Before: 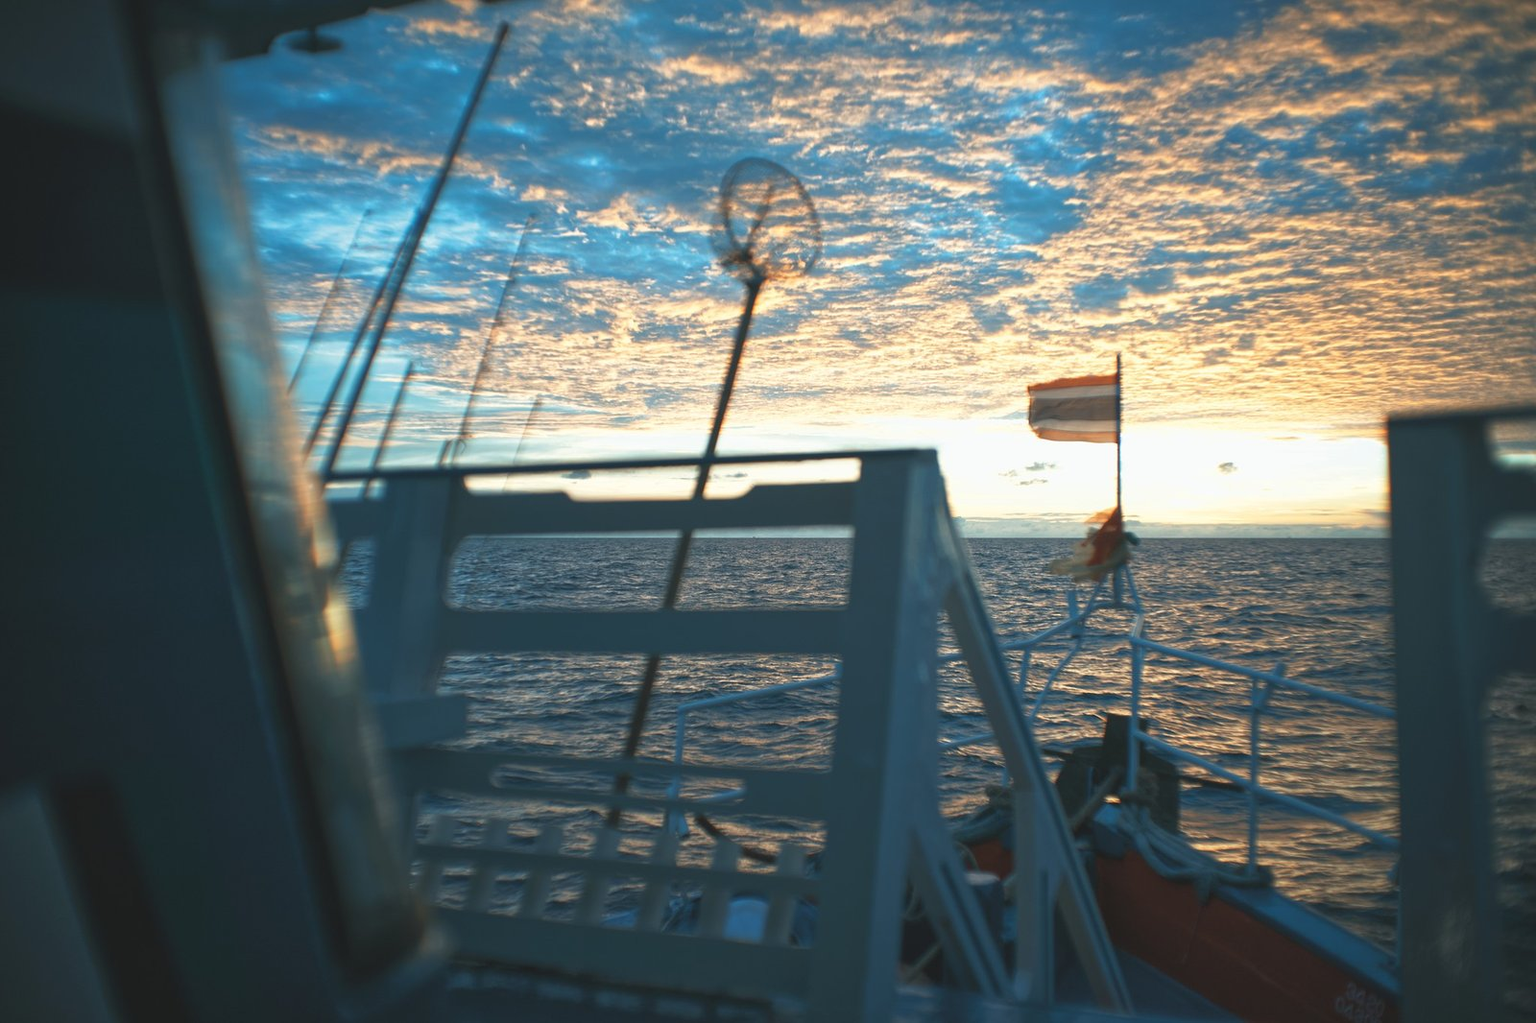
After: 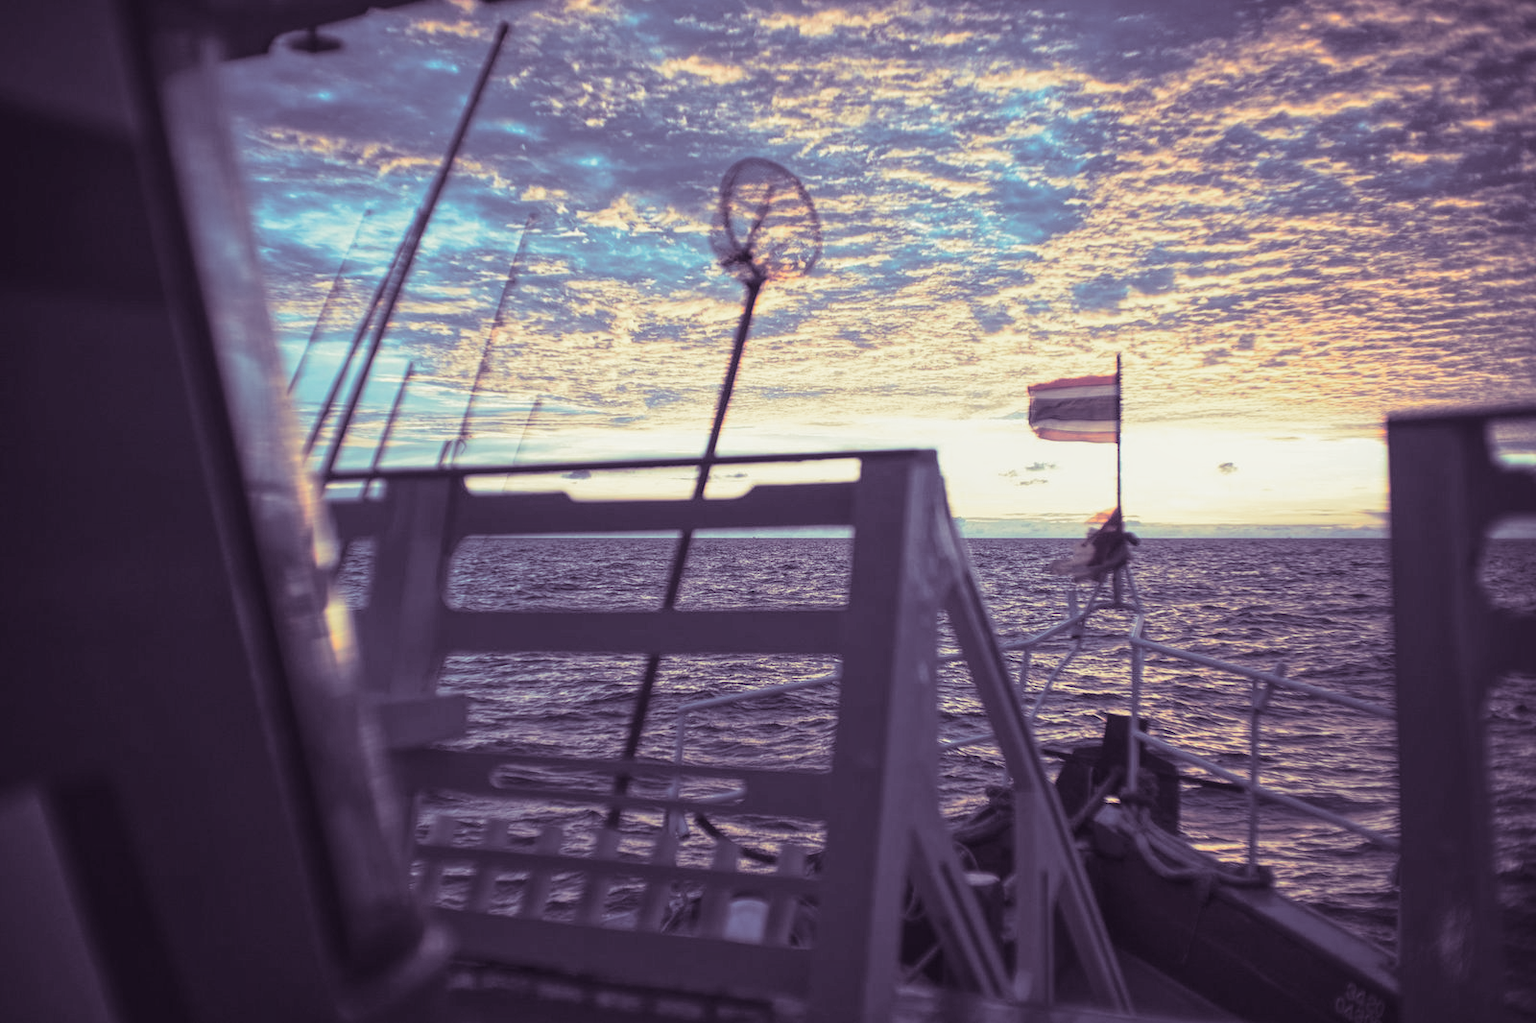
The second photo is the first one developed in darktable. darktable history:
color balance rgb: perceptual saturation grading › global saturation -0.31%, global vibrance -8%, contrast -13%, saturation formula JzAzBz (2021)
local contrast: highlights 99%, shadows 86%, detail 160%, midtone range 0.2
tone curve: curves: ch0 [(0.003, 0) (0.066, 0.031) (0.163, 0.112) (0.264, 0.238) (0.395, 0.421) (0.517, 0.56) (0.684, 0.734) (0.791, 0.814) (1, 1)]; ch1 [(0, 0) (0.164, 0.115) (0.337, 0.332) (0.39, 0.398) (0.464, 0.461) (0.501, 0.5) (0.507, 0.5) (0.534, 0.532) (0.577, 0.59) (0.652, 0.681) (0.733, 0.749) (0.811, 0.796) (1, 1)]; ch2 [(0, 0) (0.337, 0.382) (0.464, 0.476) (0.501, 0.502) (0.527, 0.54) (0.551, 0.565) (0.6, 0.59) (0.687, 0.675) (1, 1)], color space Lab, independent channels, preserve colors none
split-toning: shadows › hue 266.4°, shadows › saturation 0.4, highlights › hue 61.2°, highlights › saturation 0.3, compress 0%
